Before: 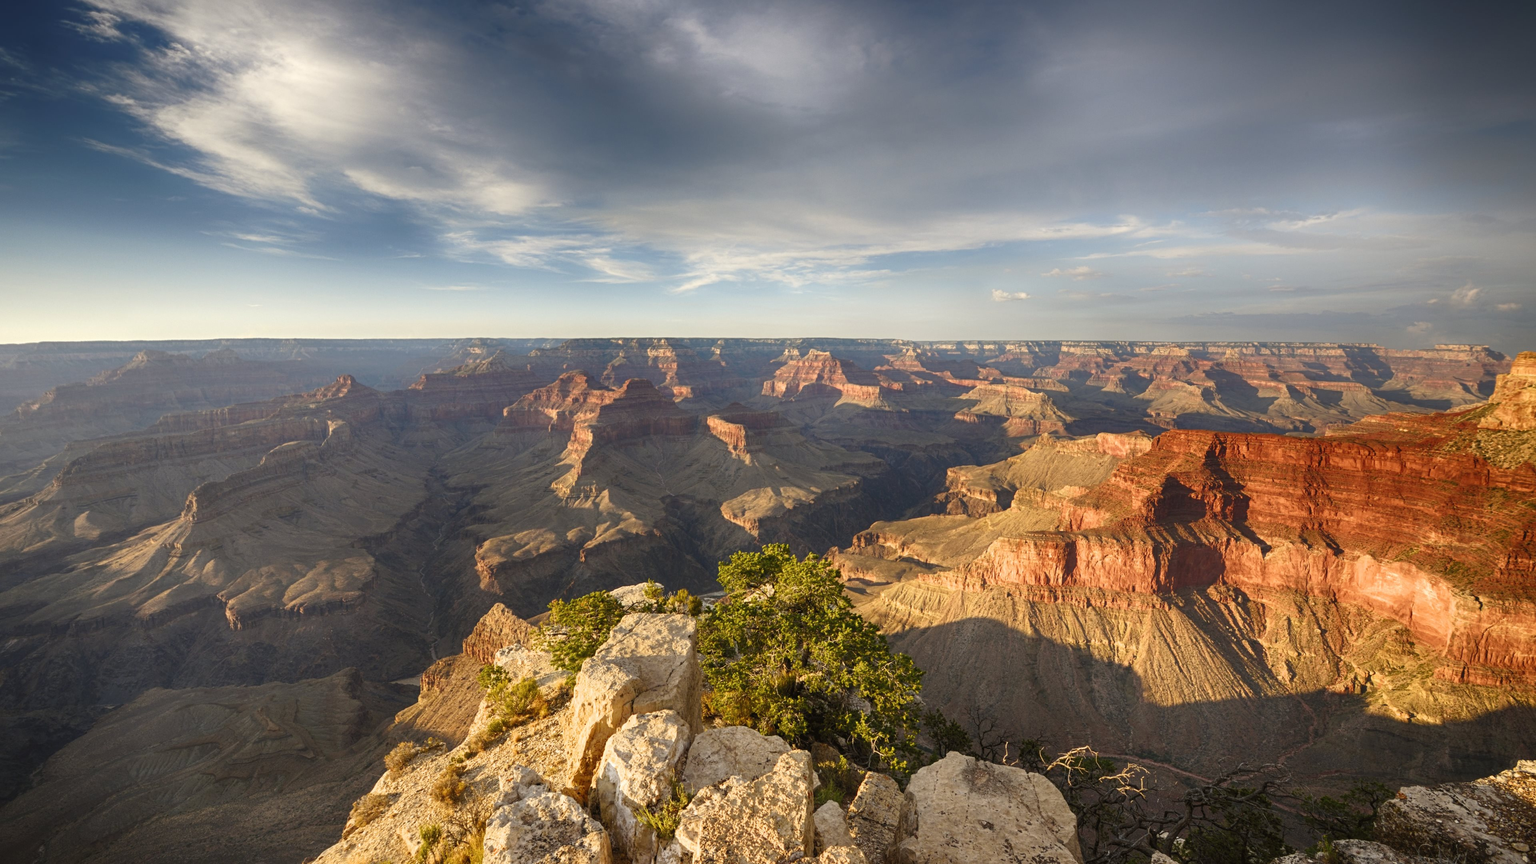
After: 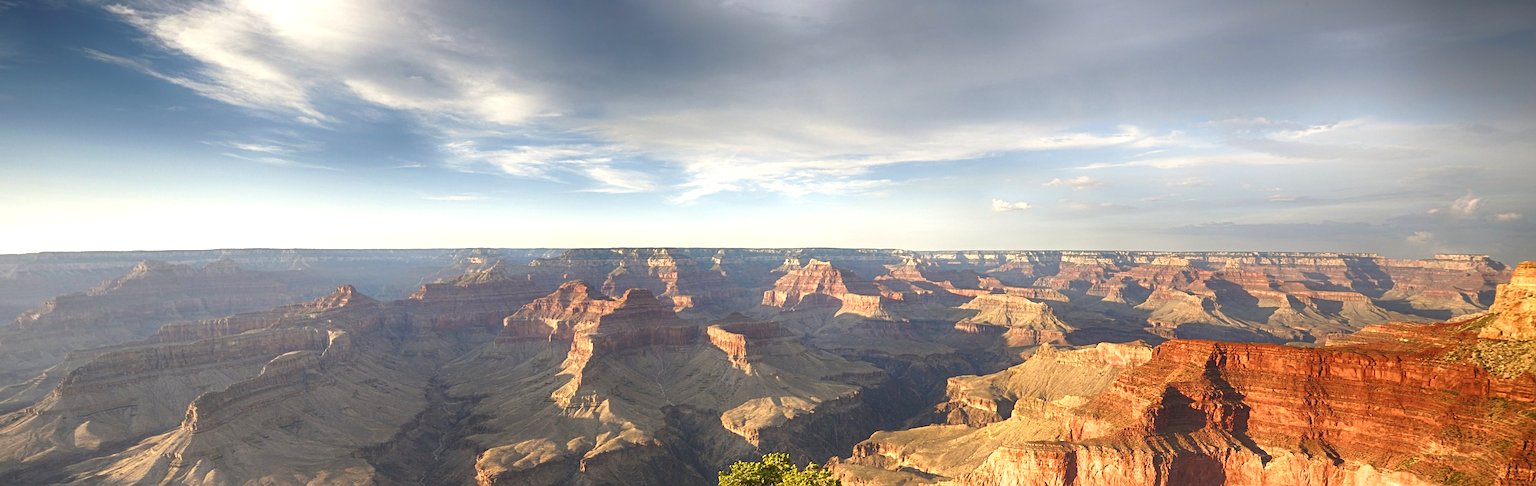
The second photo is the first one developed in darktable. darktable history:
exposure: black level correction 0, exposure 0.588 EV, compensate highlight preservation false
crop and rotate: top 10.499%, bottom 33.155%
sharpen: on, module defaults
